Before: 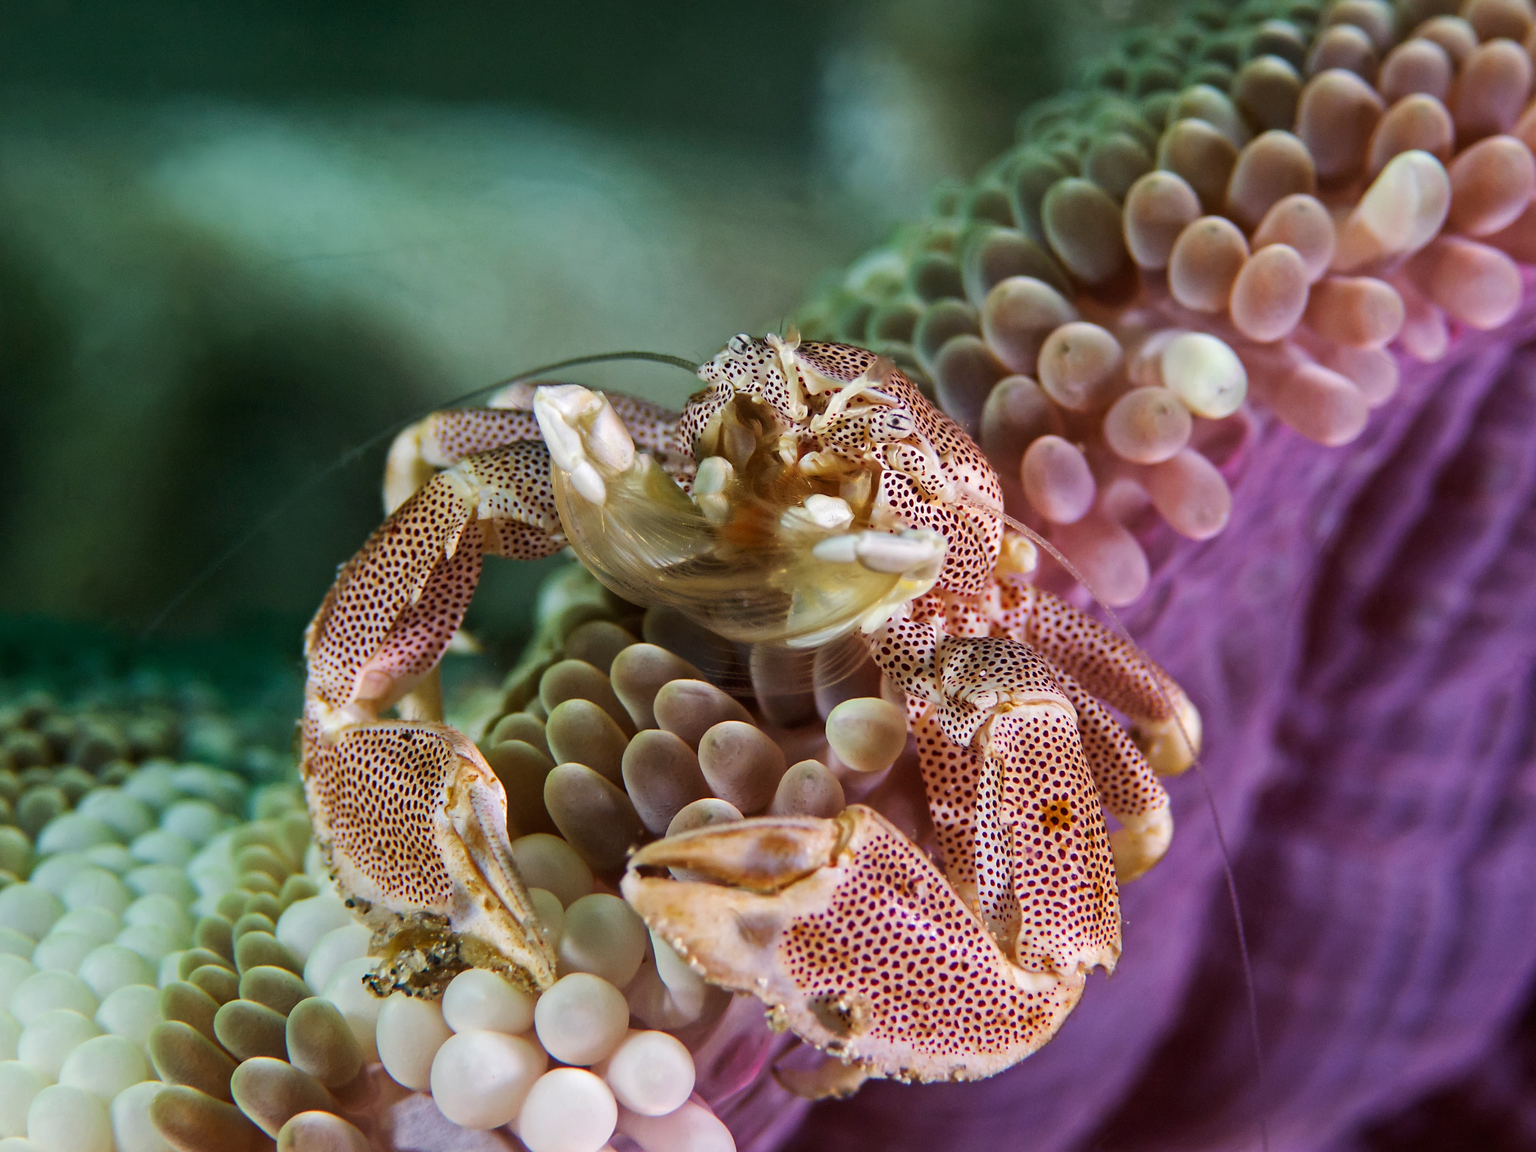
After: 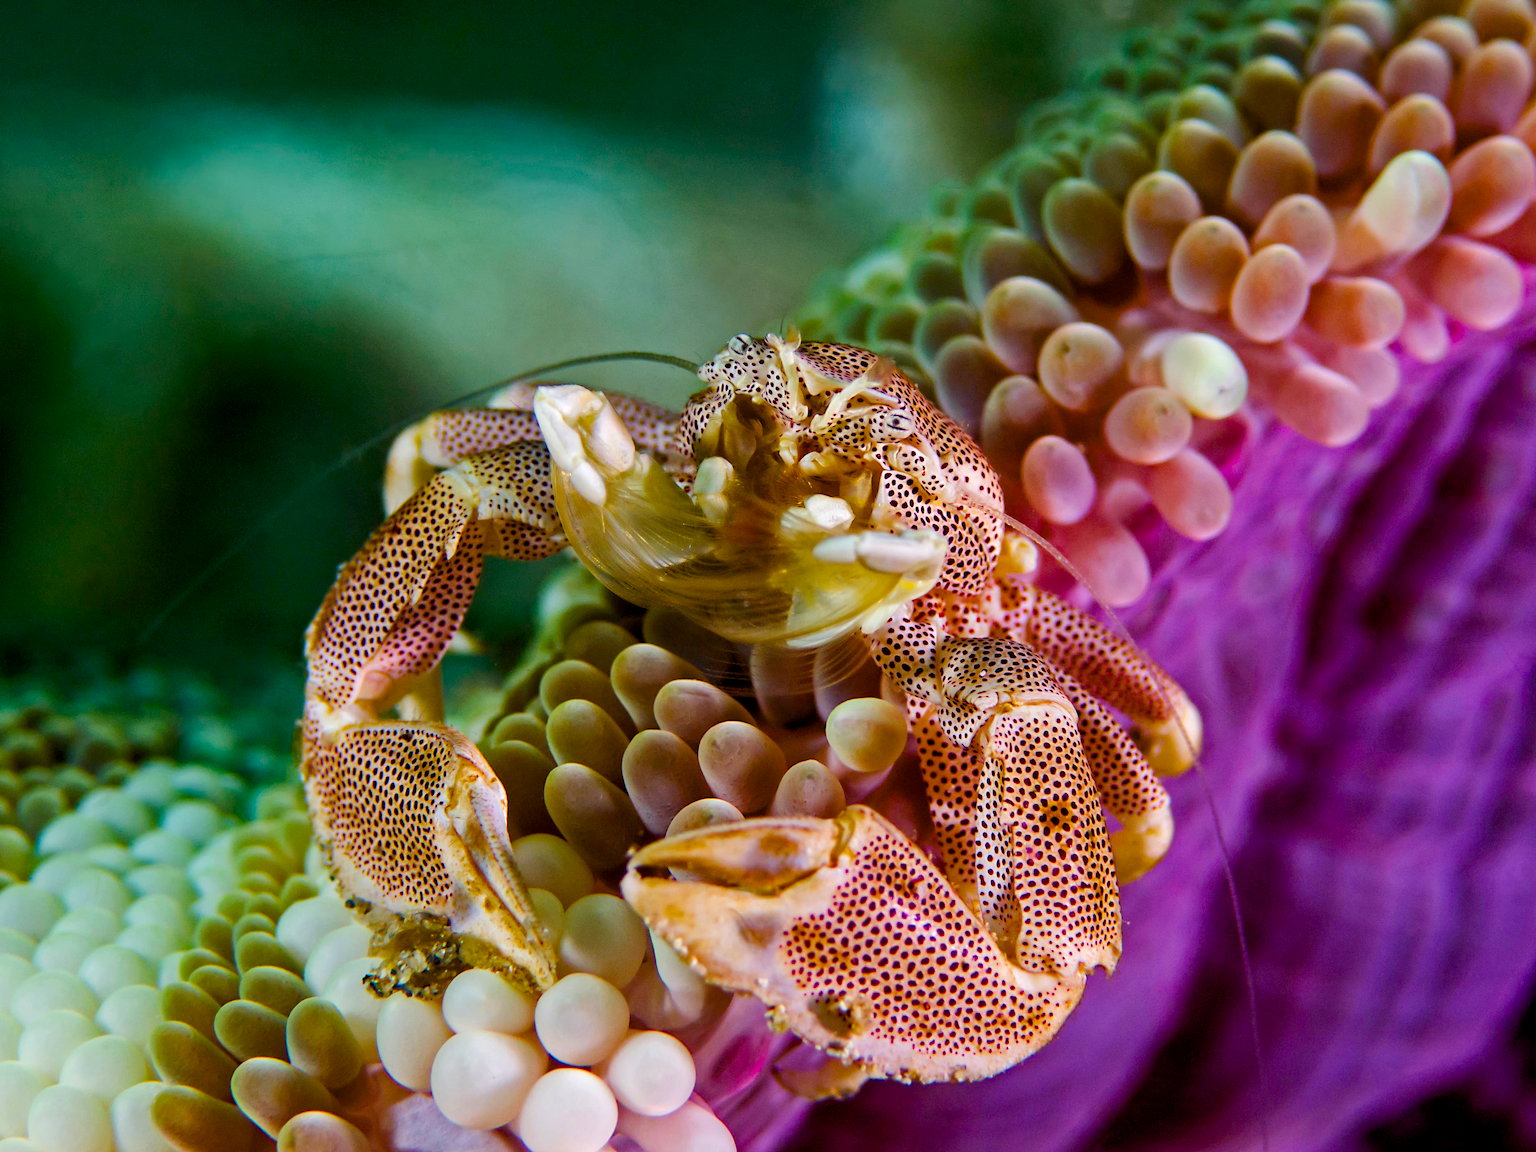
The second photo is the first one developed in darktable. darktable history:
color balance rgb: global offset › luminance -0.408%, linear chroma grading › shadows -30.111%, linear chroma grading › global chroma 35.535%, perceptual saturation grading › global saturation 20%, perceptual saturation grading › highlights -25.444%, perceptual saturation grading › shadows 50.13%, global vibrance 20.631%
